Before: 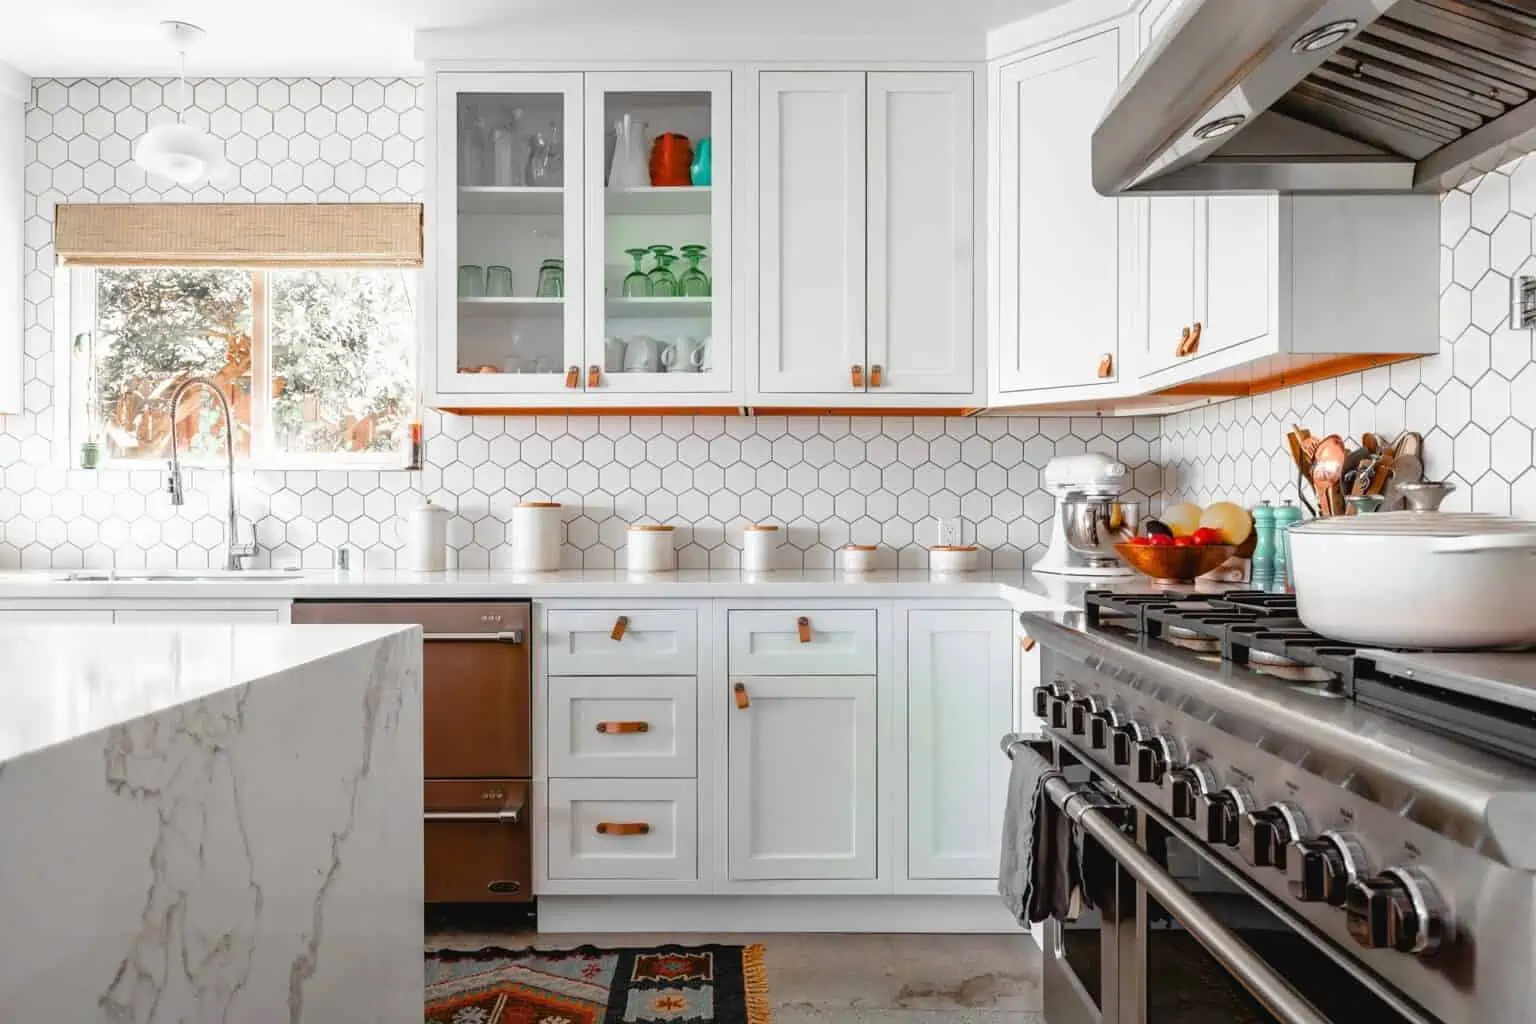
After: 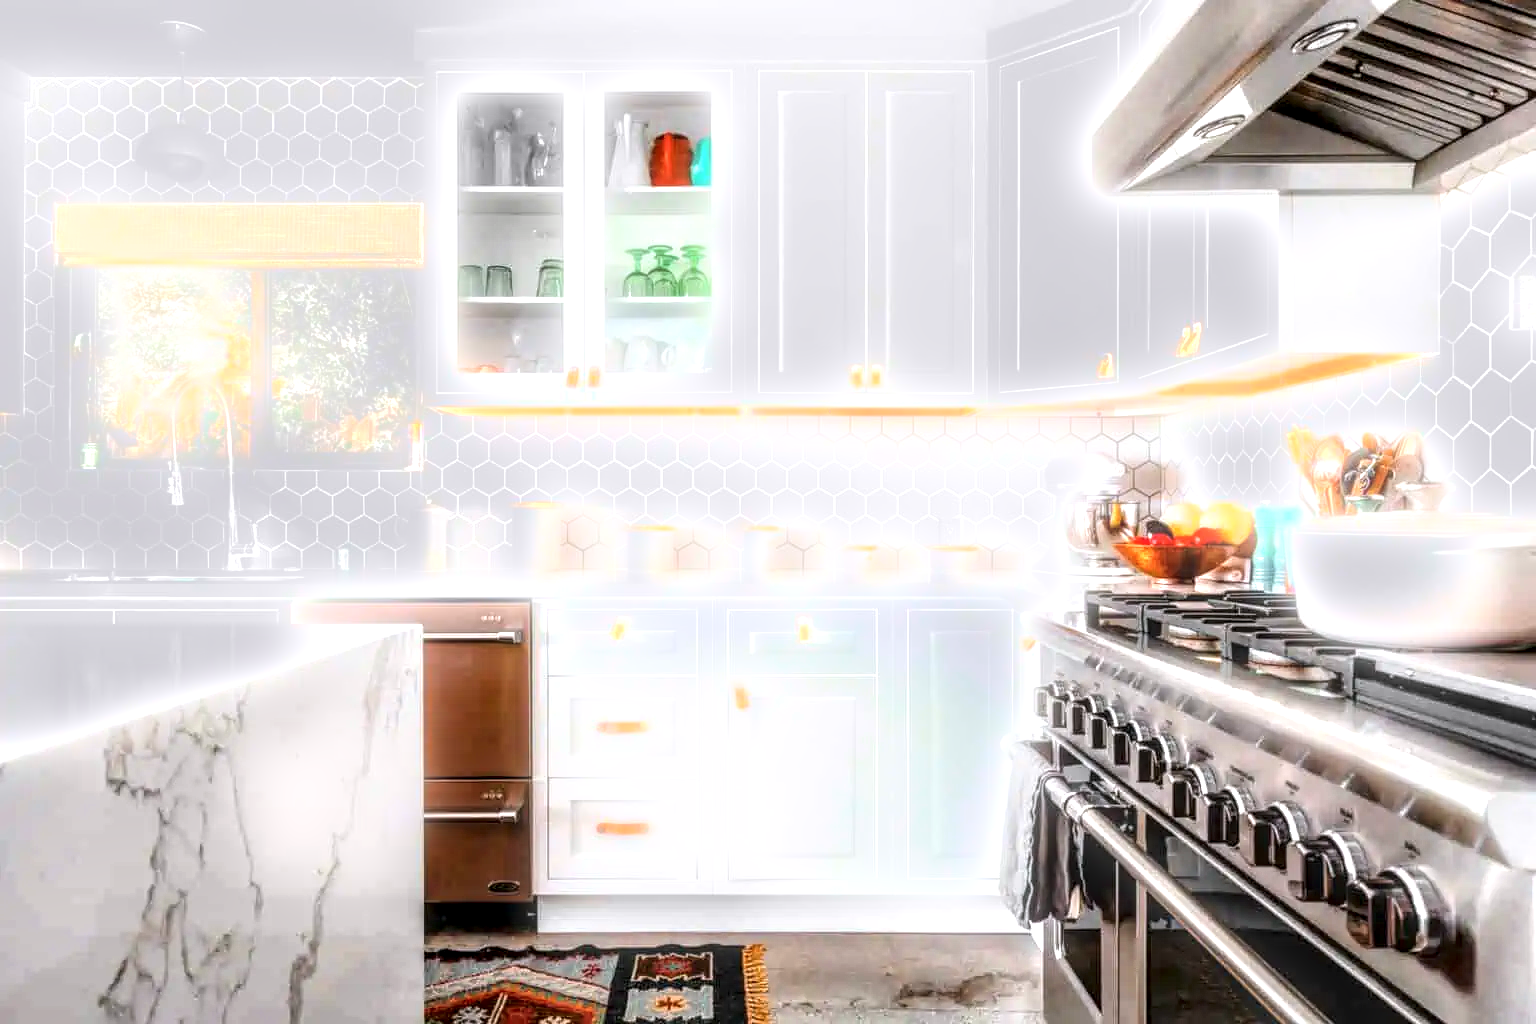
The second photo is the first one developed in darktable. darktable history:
exposure: black level correction -0.002, exposure 1.115 EV, compensate highlight preservation false
local contrast: highlights 19%, detail 186%
white balance: red 1.004, blue 1.024
bloom: size 5%, threshold 95%, strength 15%
